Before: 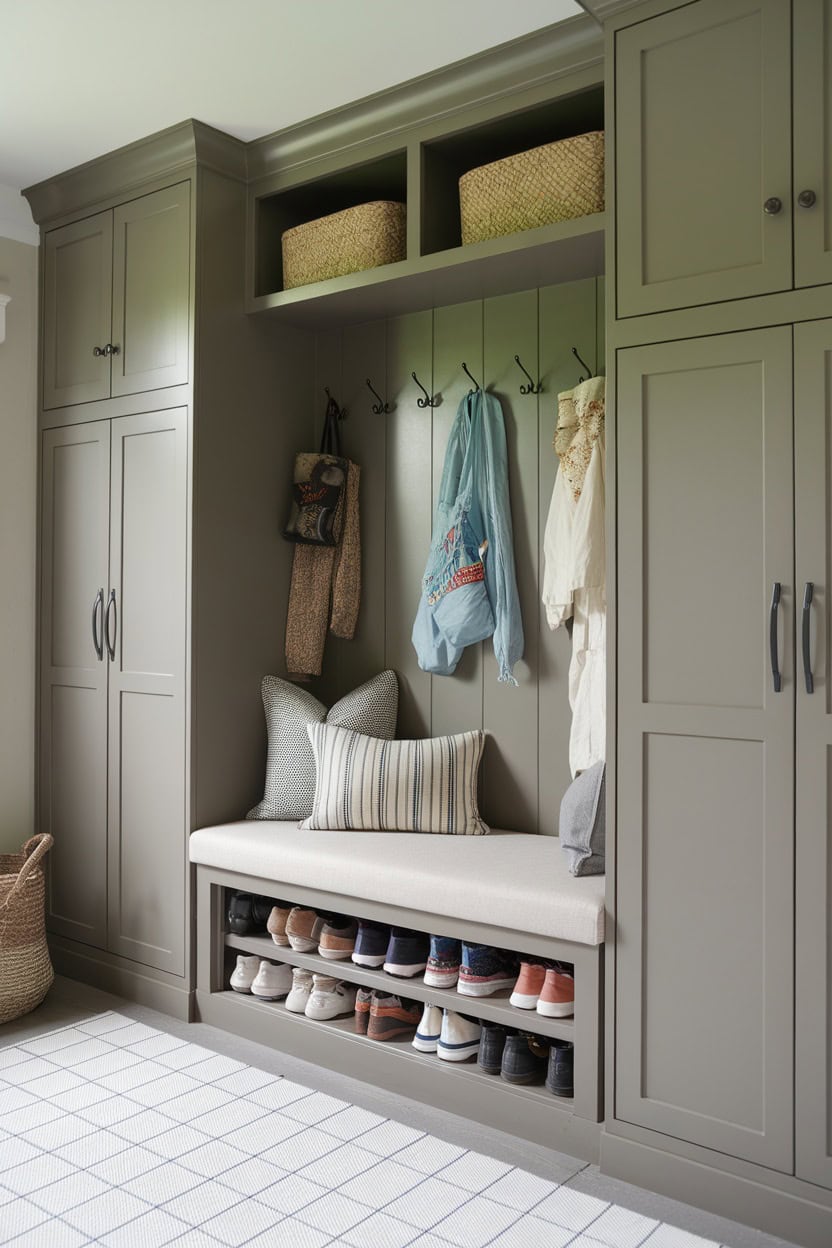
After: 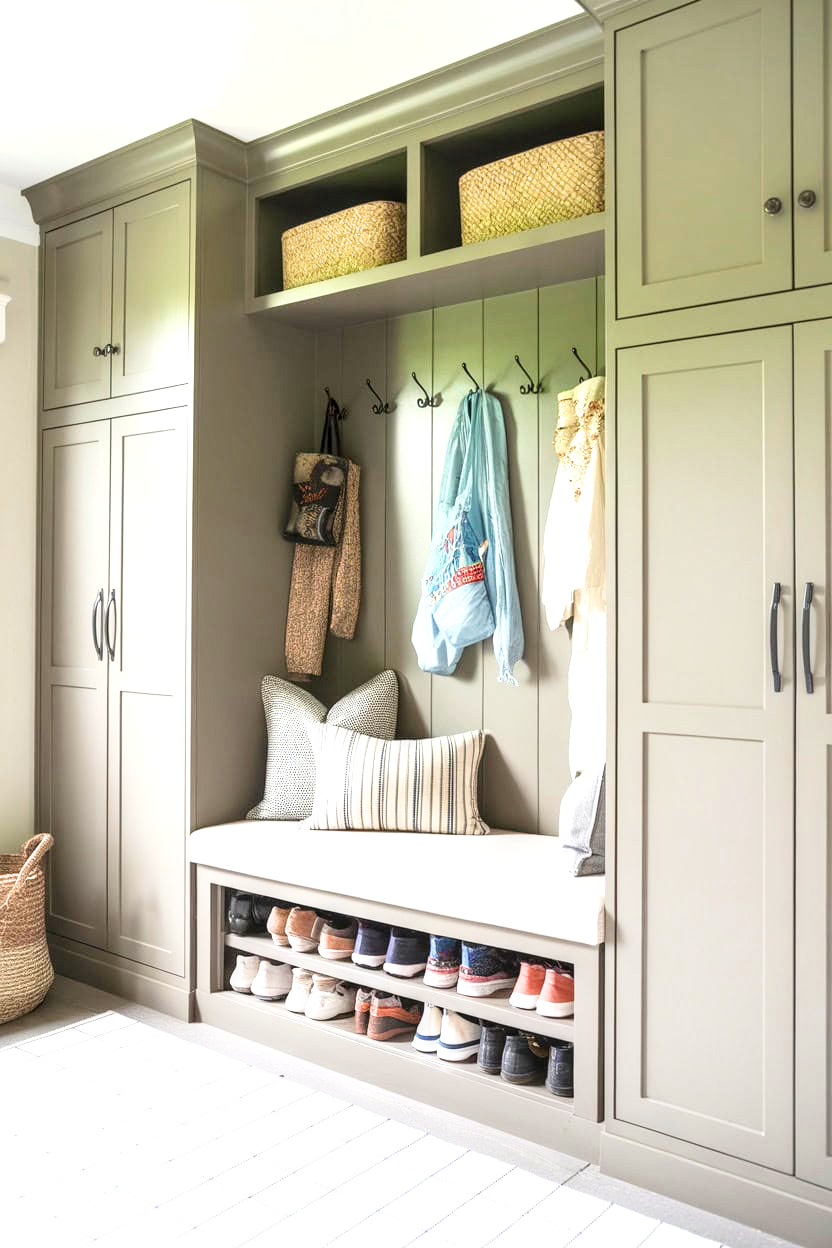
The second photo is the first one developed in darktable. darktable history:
filmic rgb: black relative exposure -11.37 EV, white relative exposure 3.24 EV, hardness 6.77, iterations of high-quality reconstruction 0
contrast brightness saturation: saturation 0.128
local contrast: detail 130%
exposure: black level correction 0, exposure 1.666 EV, compensate highlight preservation false
